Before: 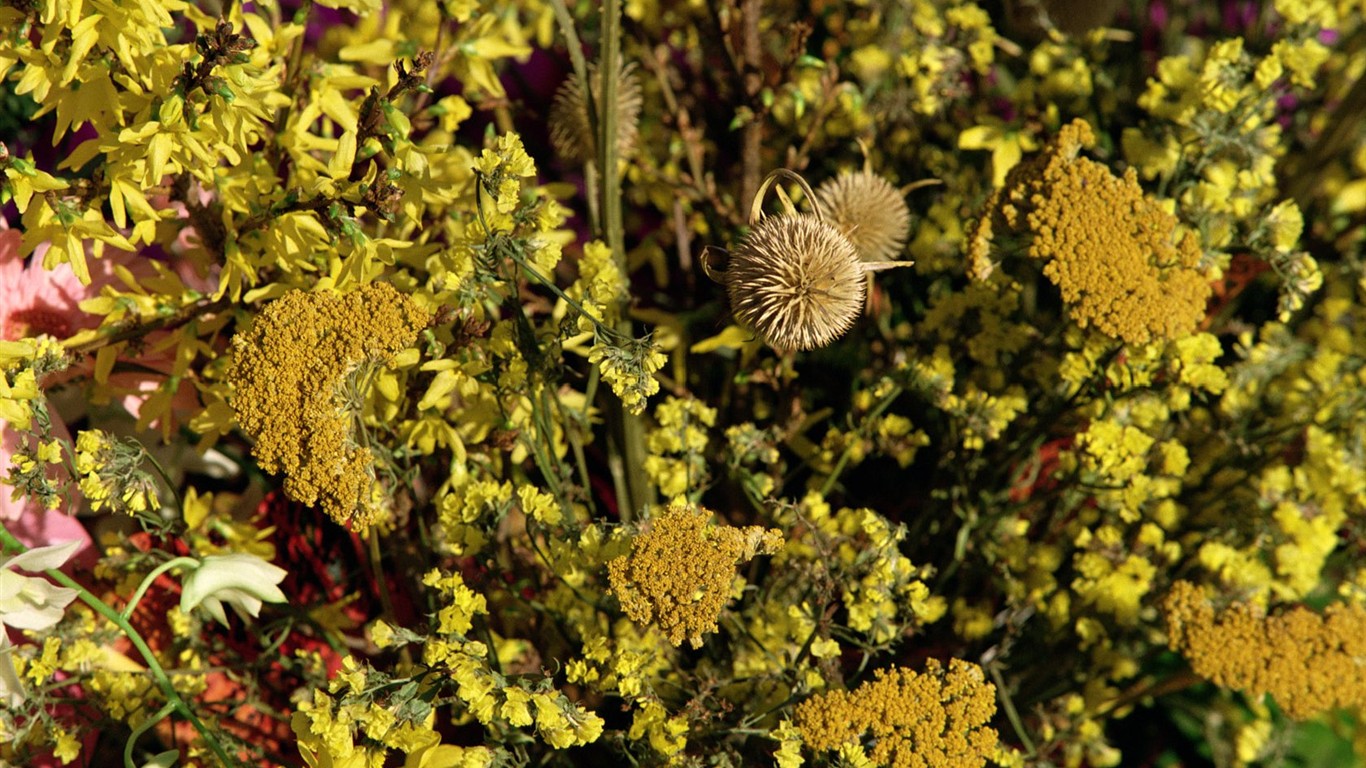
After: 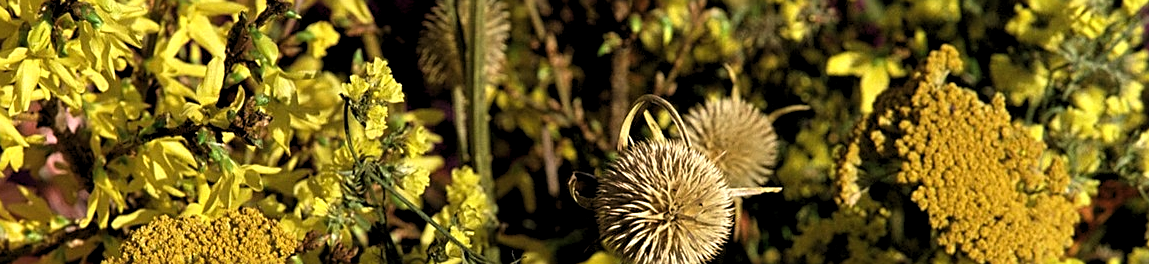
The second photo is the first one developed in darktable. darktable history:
crop and rotate: left 9.701%, top 9.687%, right 6.118%, bottom 55.844%
sharpen: on, module defaults
levels: levels [0.062, 0.494, 0.925]
